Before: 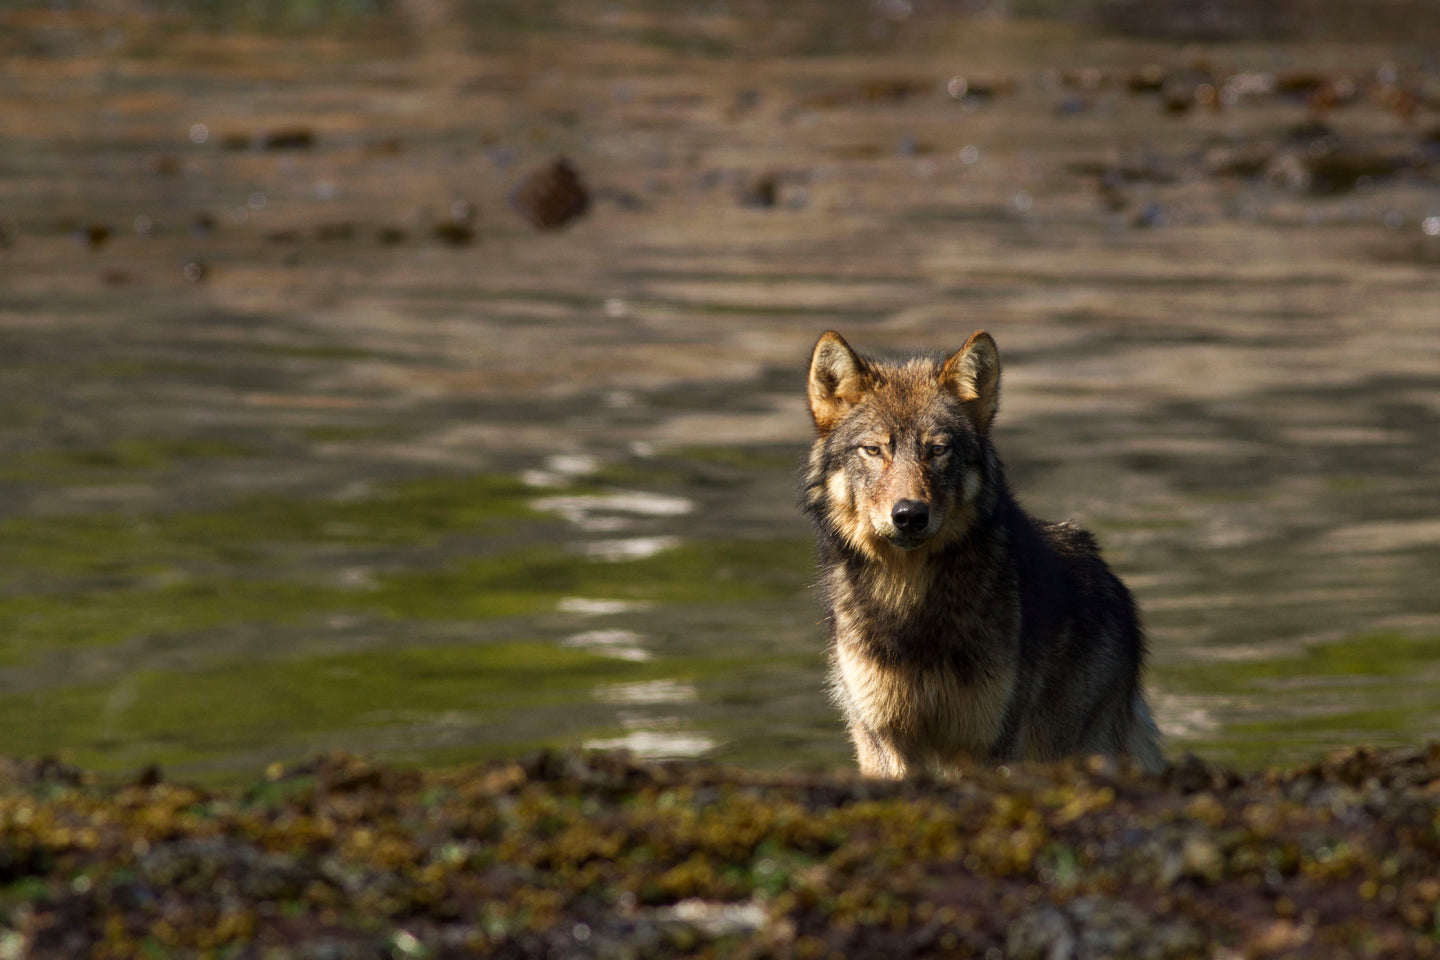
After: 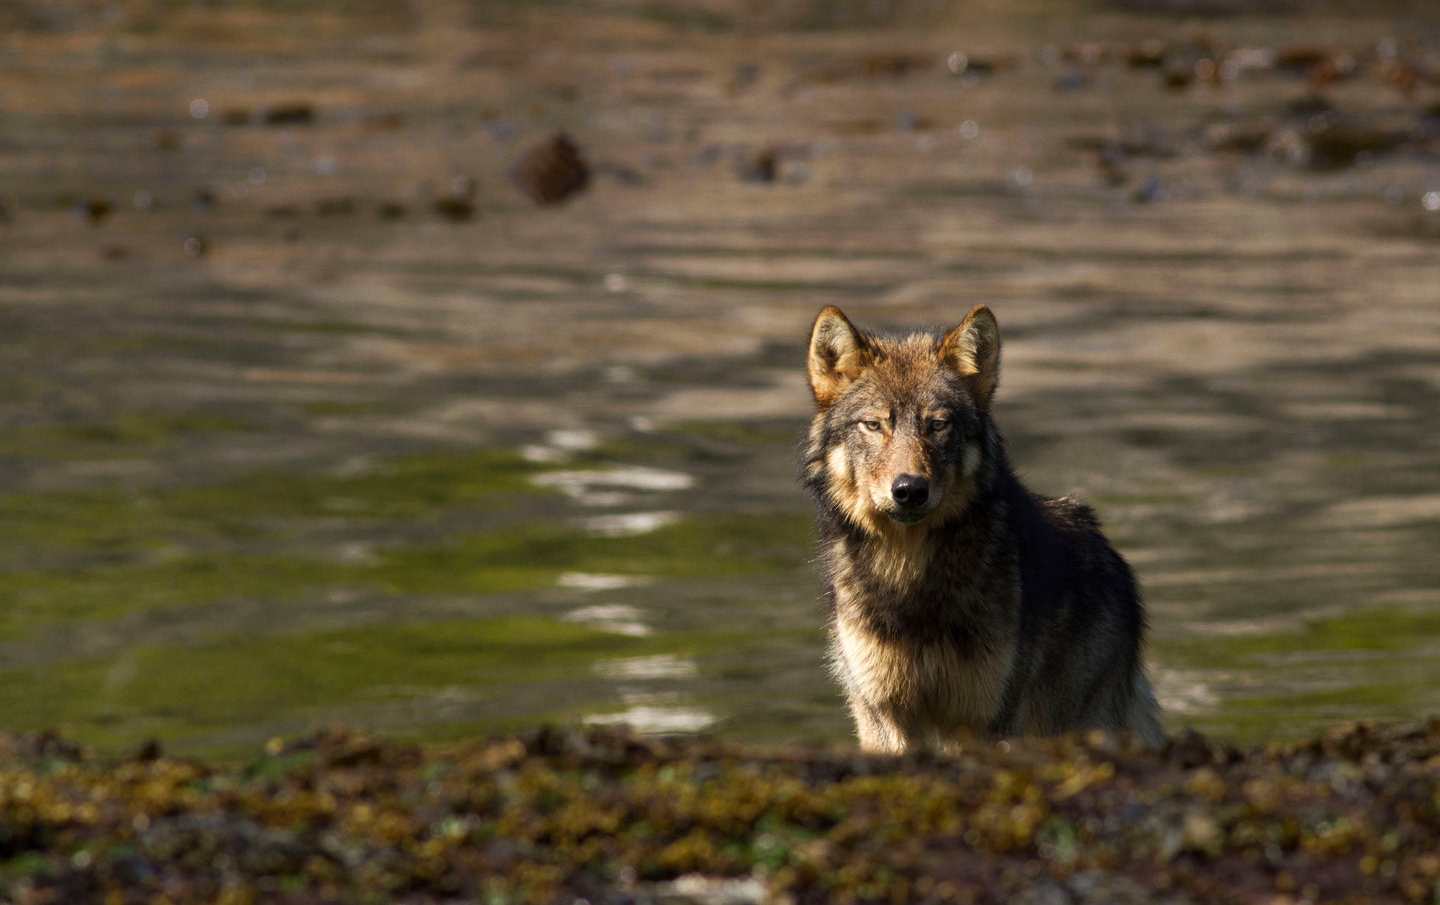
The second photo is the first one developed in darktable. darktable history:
tone equalizer: edges refinement/feathering 500, mask exposure compensation -1.57 EV, preserve details no
crop and rotate: top 2.623%, bottom 3.091%
